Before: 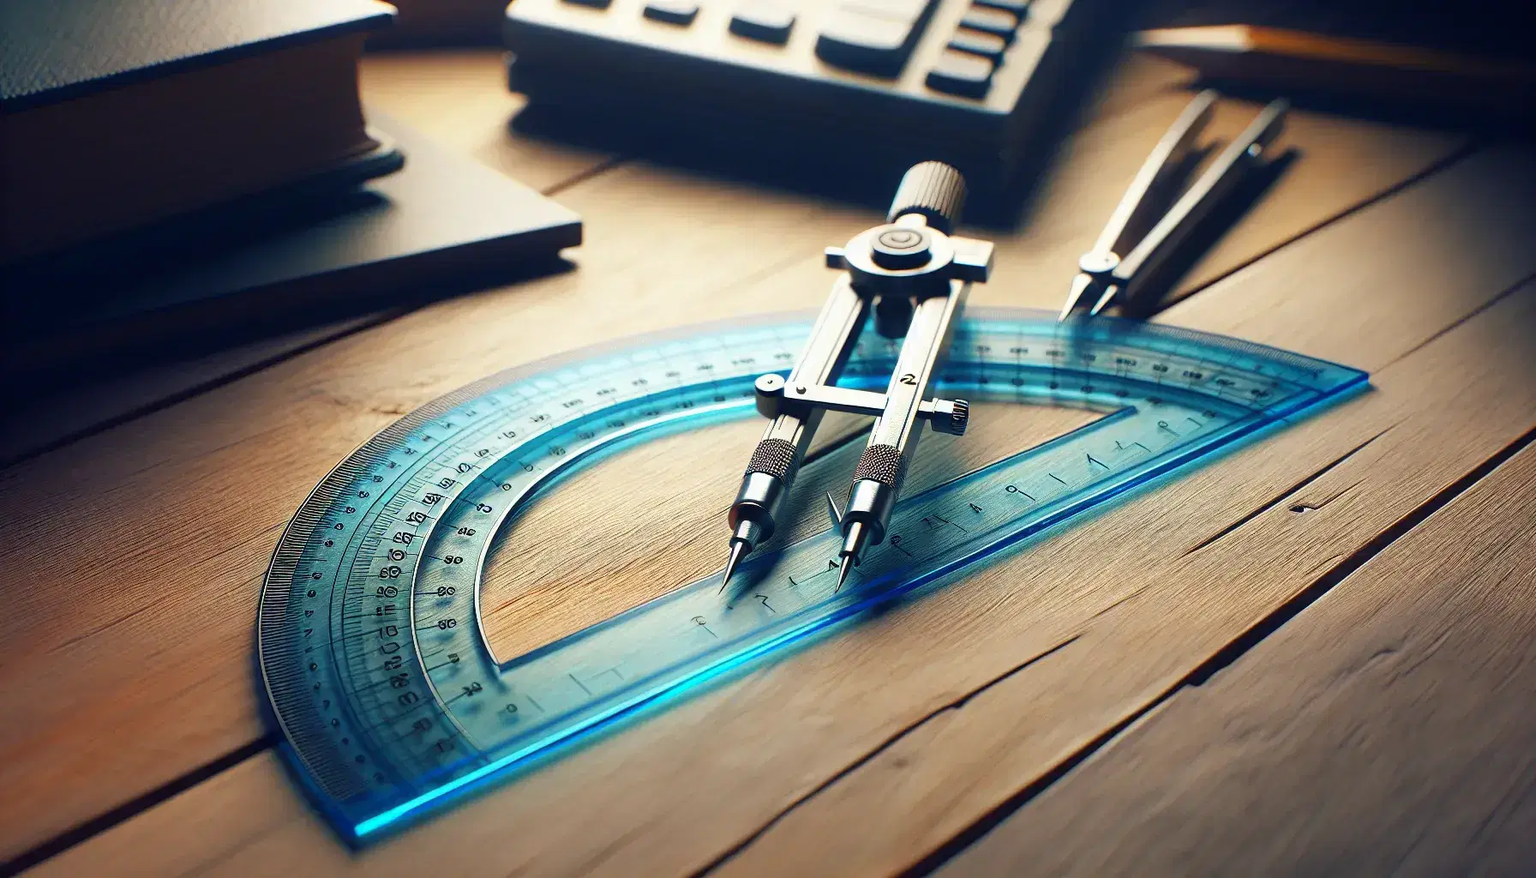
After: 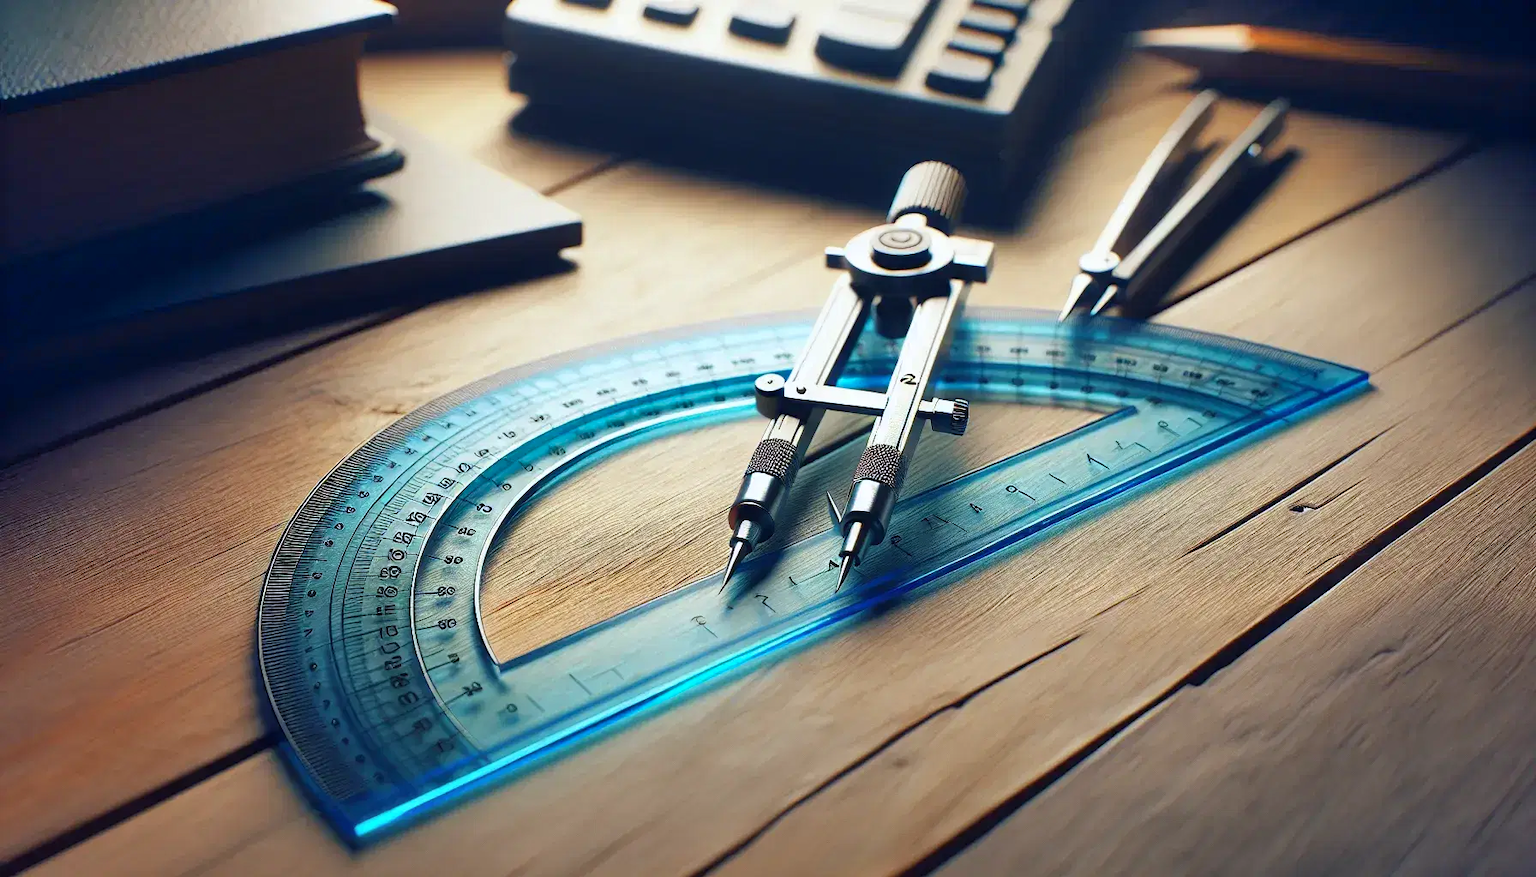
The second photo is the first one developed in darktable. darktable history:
shadows and highlights: shadows color adjustment 97.66%, soften with gaussian
rgb levels: preserve colors max RGB
white balance: red 0.98, blue 1.034
